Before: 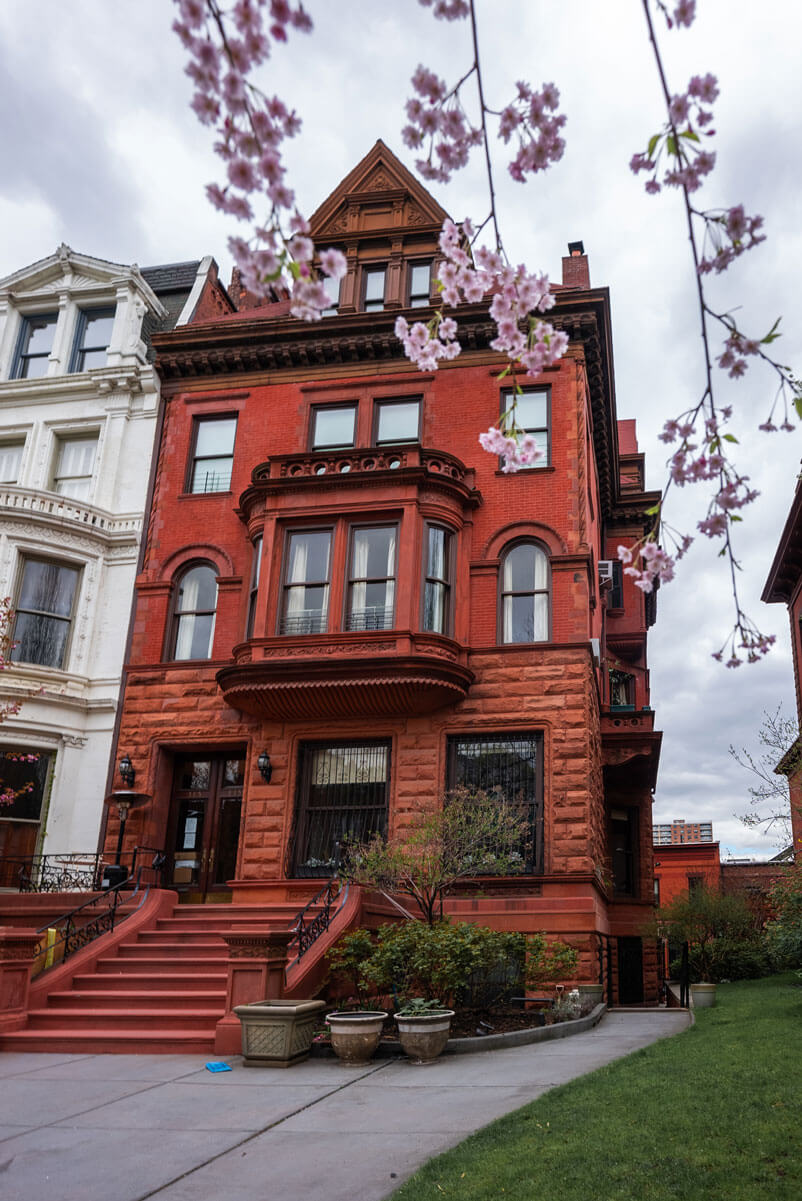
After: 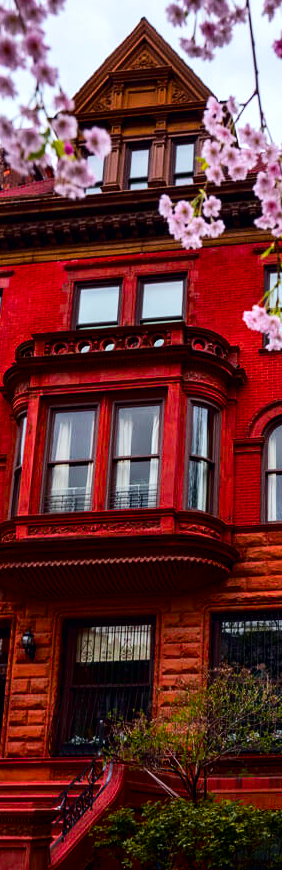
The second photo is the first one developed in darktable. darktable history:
color balance rgb: linear chroma grading › global chroma 9%, perceptual saturation grading › global saturation 36%, perceptual saturation grading › shadows 35%, perceptual brilliance grading › global brilliance 15%, perceptual brilliance grading › shadows -35%, global vibrance 15%
base curve: exposure shift 0, preserve colors none
tone curve: curves: ch0 [(0, 0) (0.049, 0.01) (0.154, 0.081) (0.491, 0.519) (0.748, 0.765) (1, 0.919)]; ch1 [(0, 0) (0.172, 0.123) (0.317, 0.272) (0.391, 0.424) (0.499, 0.497) (0.531, 0.541) (0.615, 0.608) (0.741, 0.783) (1, 1)]; ch2 [(0, 0) (0.411, 0.424) (0.483, 0.478) (0.546, 0.532) (0.652, 0.633) (1, 1)], color space Lab, independent channels, preserve colors none
crop and rotate: left 29.476%, top 10.214%, right 35.32%, bottom 17.333%
